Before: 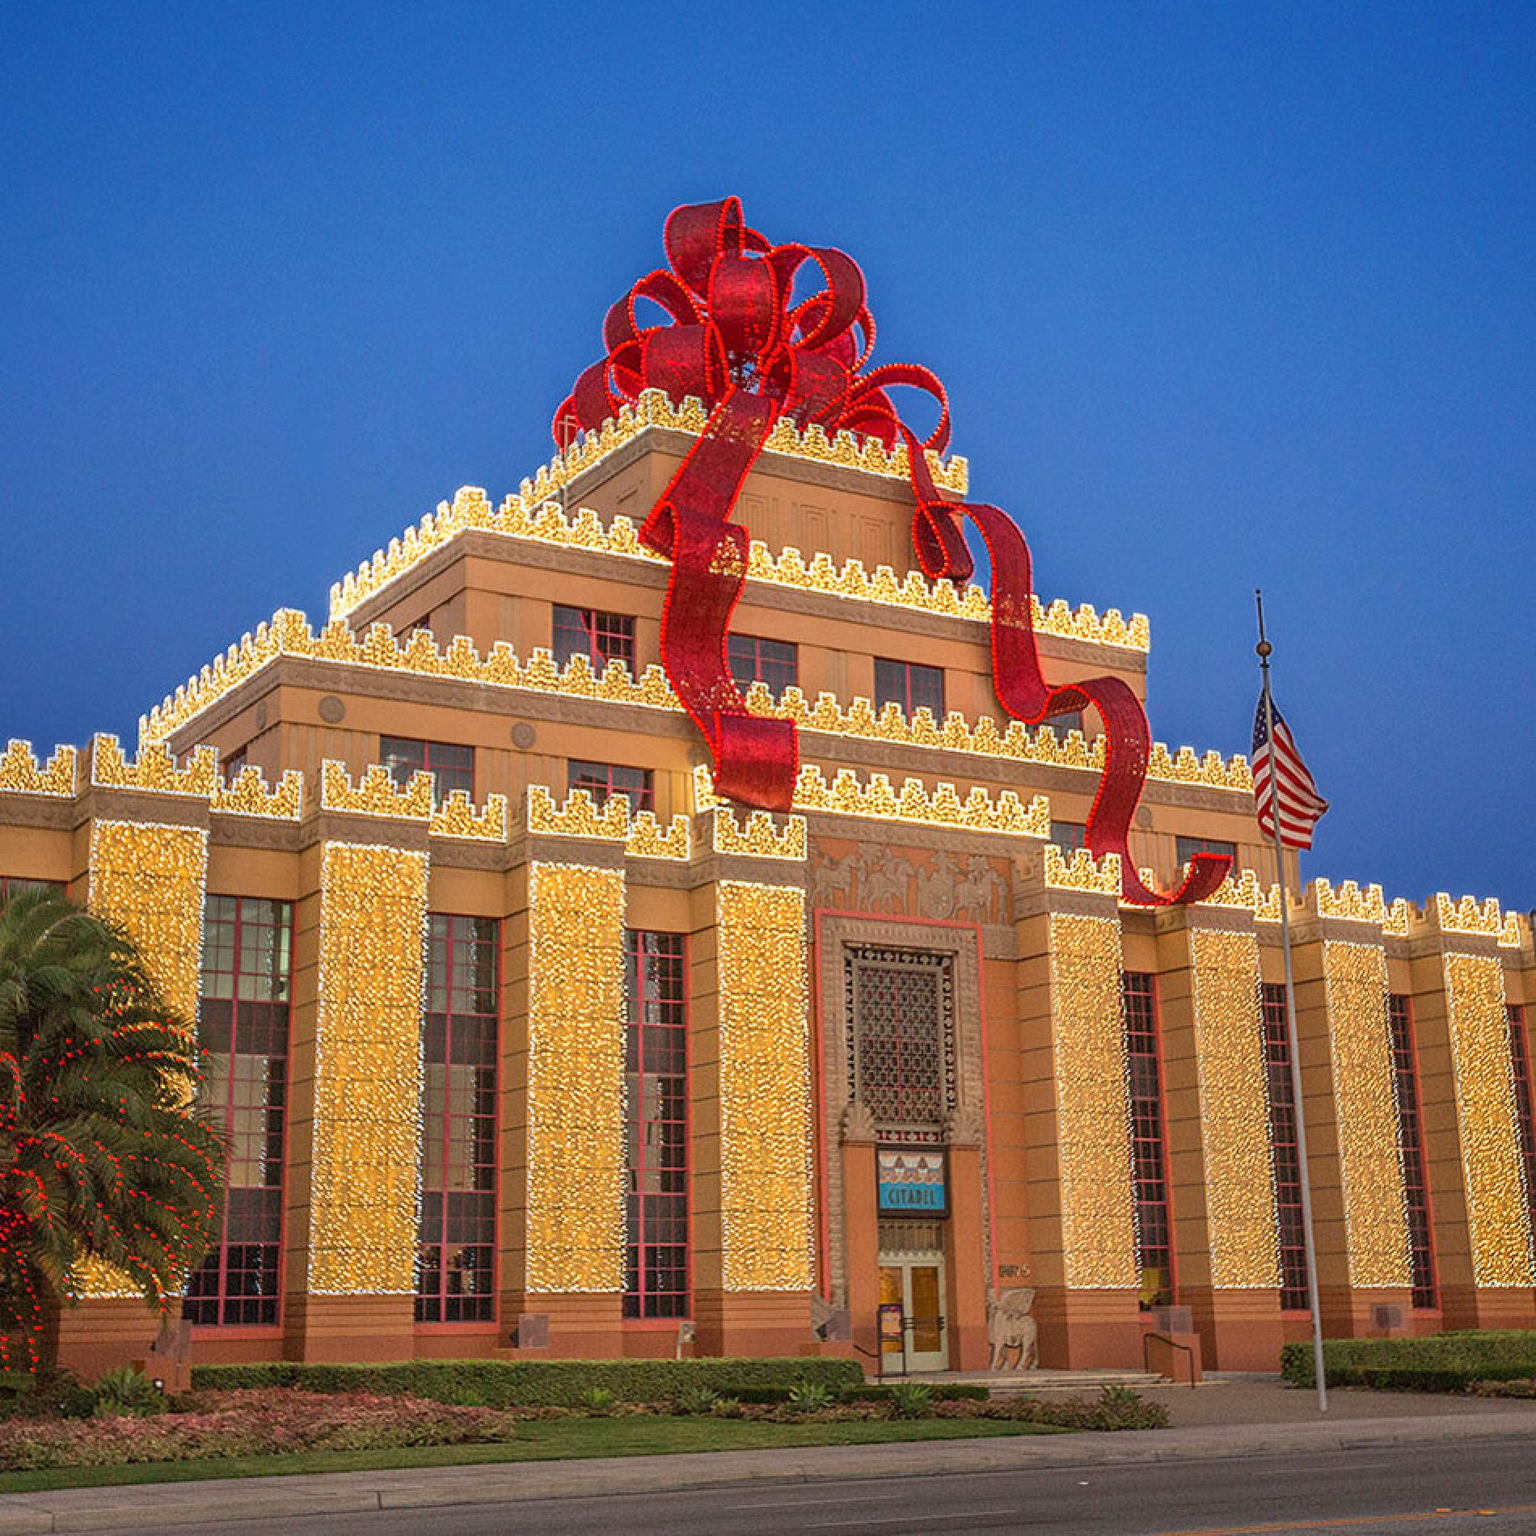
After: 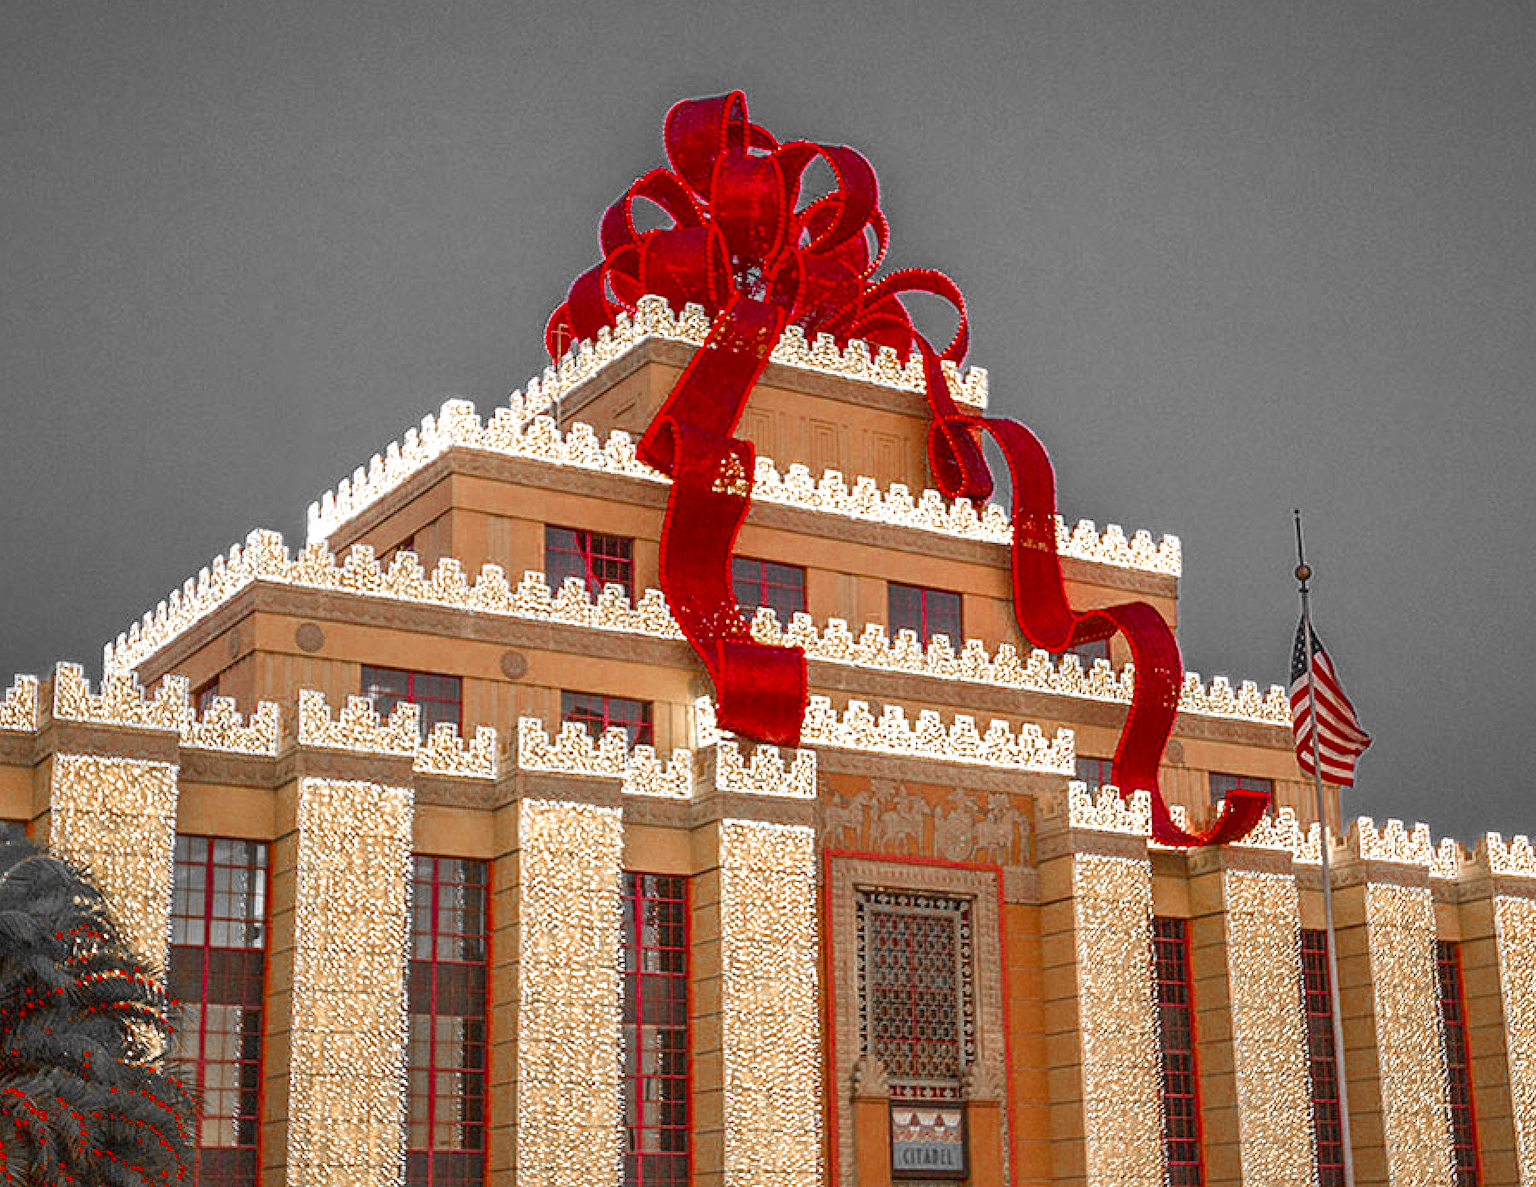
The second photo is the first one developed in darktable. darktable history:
white balance: emerald 1
color balance rgb: linear chroma grading › shadows 32%, linear chroma grading › global chroma -2%, linear chroma grading › mid-tones 4%, perceptual saturation grading › global saturation -2%, perceptual saturation grading › highlights -8%, perceptual saturation grading › mid-tones 8%, perceptual saturation grading › shadows 4%, perceptual brilliance grading › highlights 8%, perceptual brilliance grading › mid-tones 4%, perceptual brilliance grading › shadows 2%, global vibrance 16%, saturation formula JzAzBz (2021)
color zones: curves: ch0 [(0, 0.497) (0.096, 0.361) (0.221, 0.538) (0.429, 0.5) (0.571, 0.5) (0.714, 0.5) (0.857, 0.5) (1, 0.497)]; ch1 [(0, 0.5) (0.143, 0.5) (0.257, -0.002) (0.429, 0.04) (0.571, -0.001) (0.714, -0.015) (0.857, 0.024) (1, 0.5)]
crop: left 2.737%, top 7.287%, right 3.421%, bottom 20.179%
